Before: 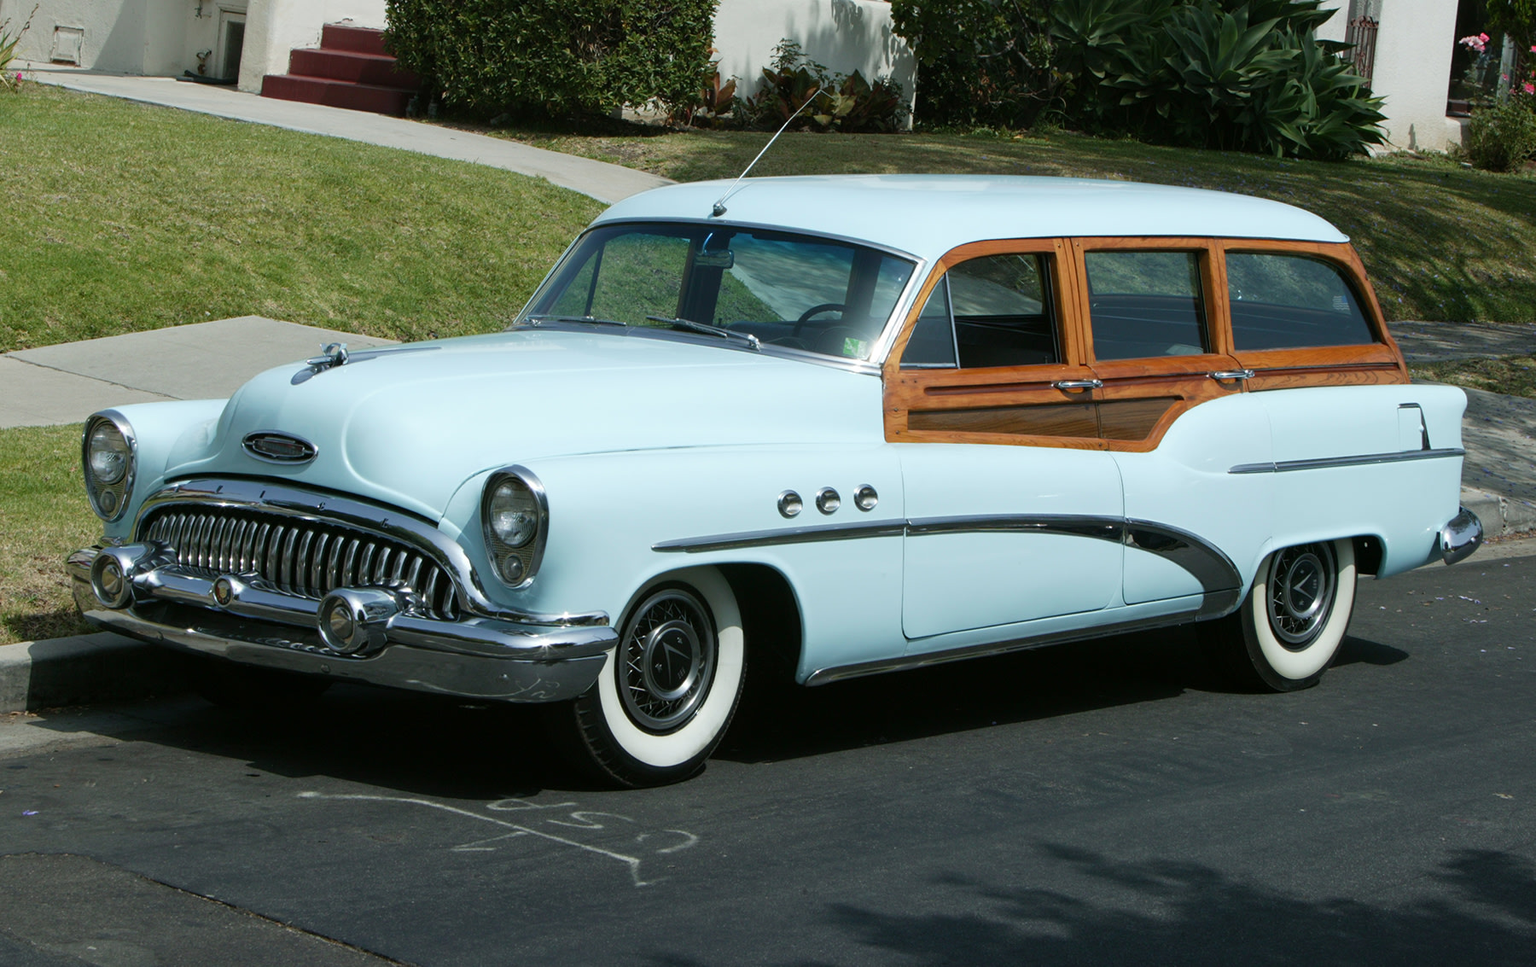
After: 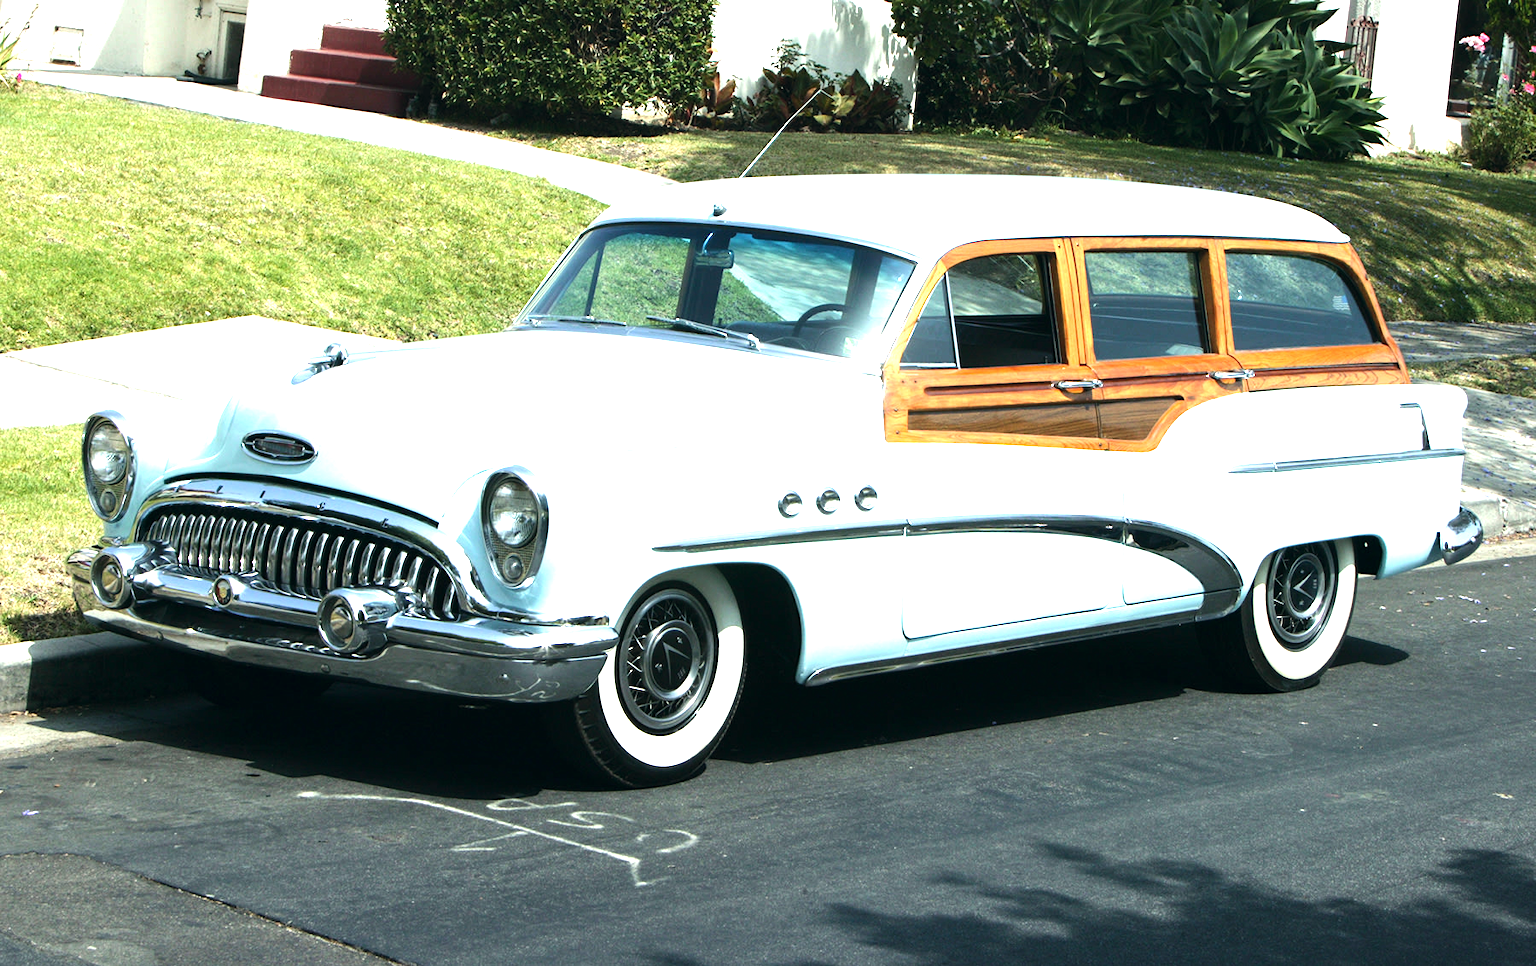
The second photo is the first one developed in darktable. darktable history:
color correction: highlights a* 0.256, highlights b* 2.7, shadows a* -1.31, shadows b* -4.55
exposure: black level correction 0, exposure 1.367 EV, compensate highlight preservation false
tone equalizer: -8 EV -0.72 EV, -7 EV -0.678 EV, -6 EV -0.569 EV, -5 EV -0.386 EV, -3 EV 0.37 EV, -2 EV 0.6 EV, -1 EV 0.687 EV, +0 EV 0.732 EV, edges refinement/feathering 500, mask exposure compensation -1.57 EV, preserve details no
